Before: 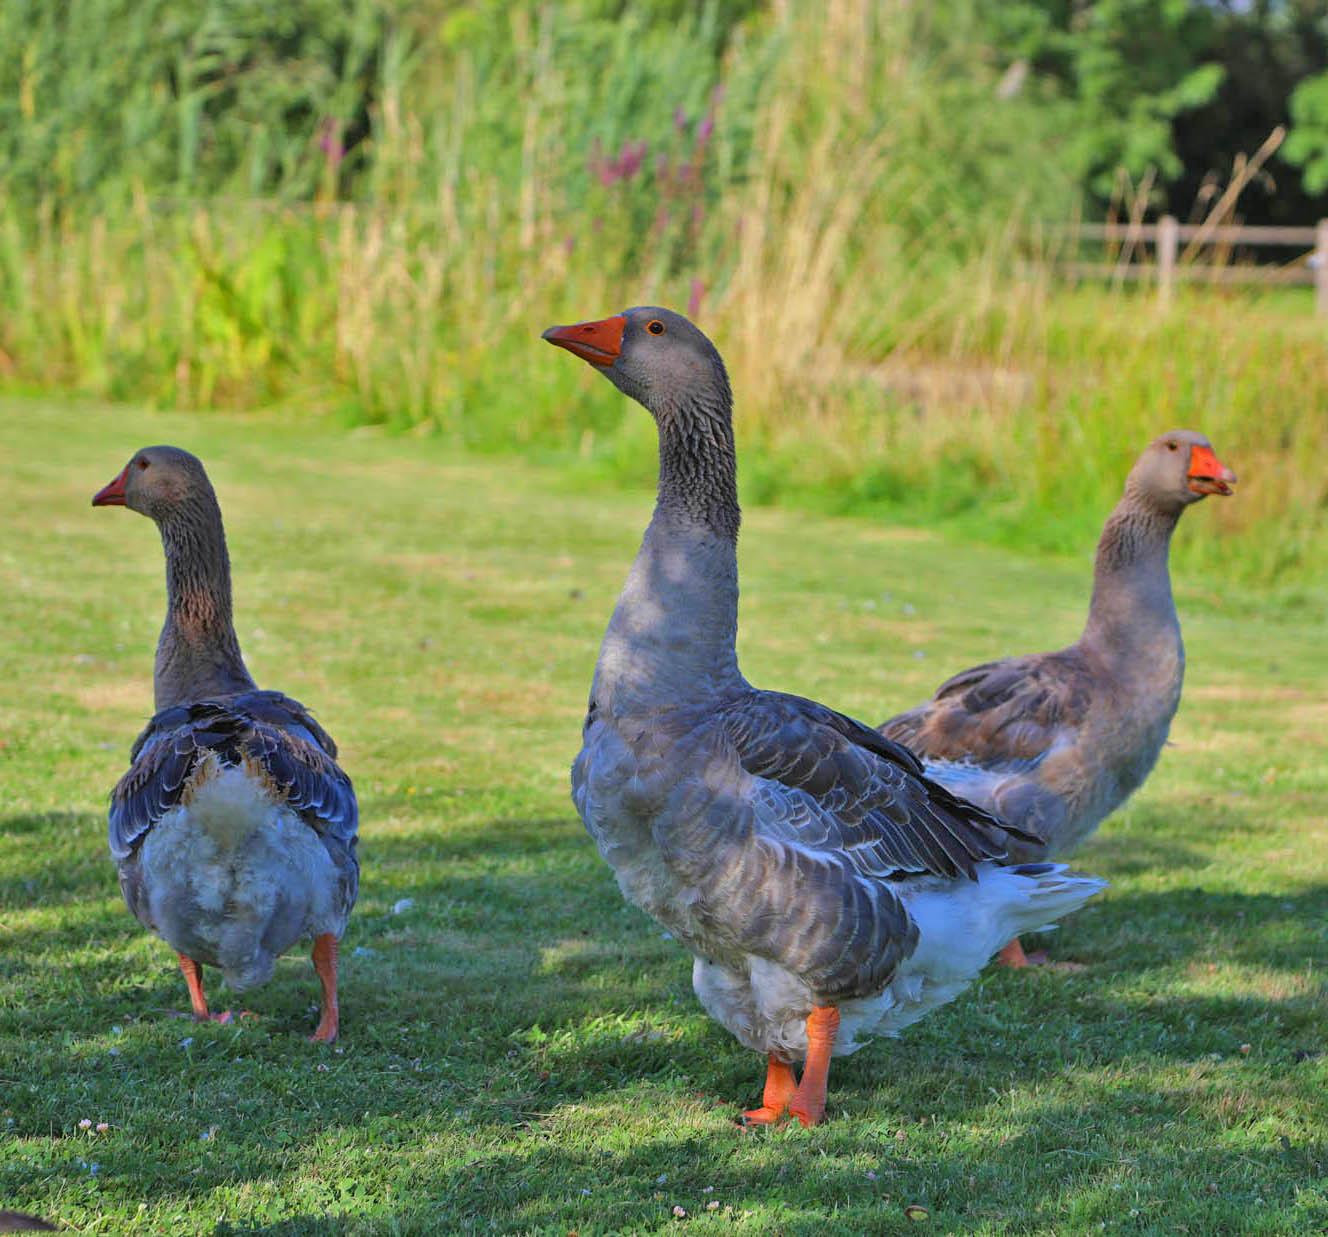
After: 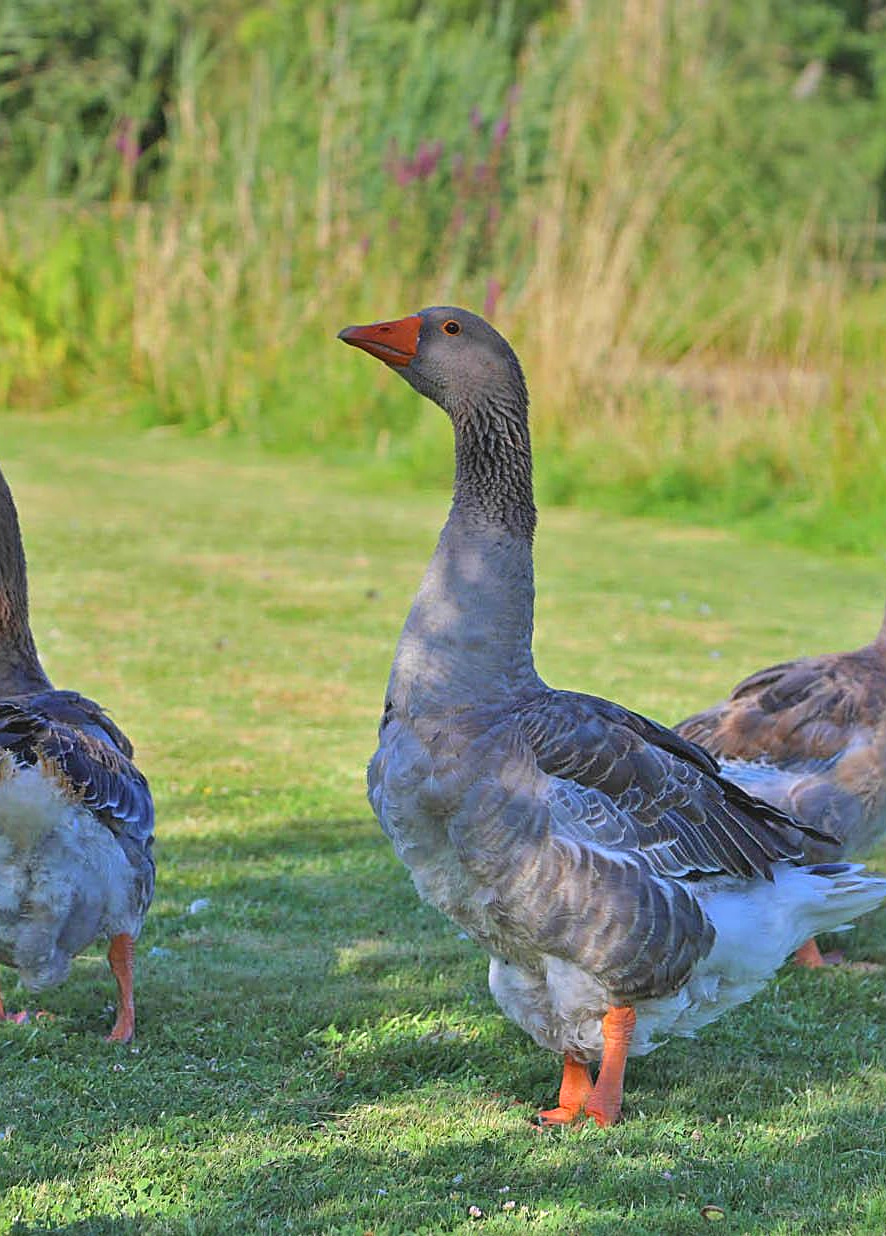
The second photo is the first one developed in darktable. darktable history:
crop and rotate: left 15.446%, right 17.836%
exposure: exposure 0.493 EV, compensate highlight preservation false
sharpen: on, module defaults
graduated density: on, module defaults
contrast brightness saturation: contrast -0.1, saturation -0.1
